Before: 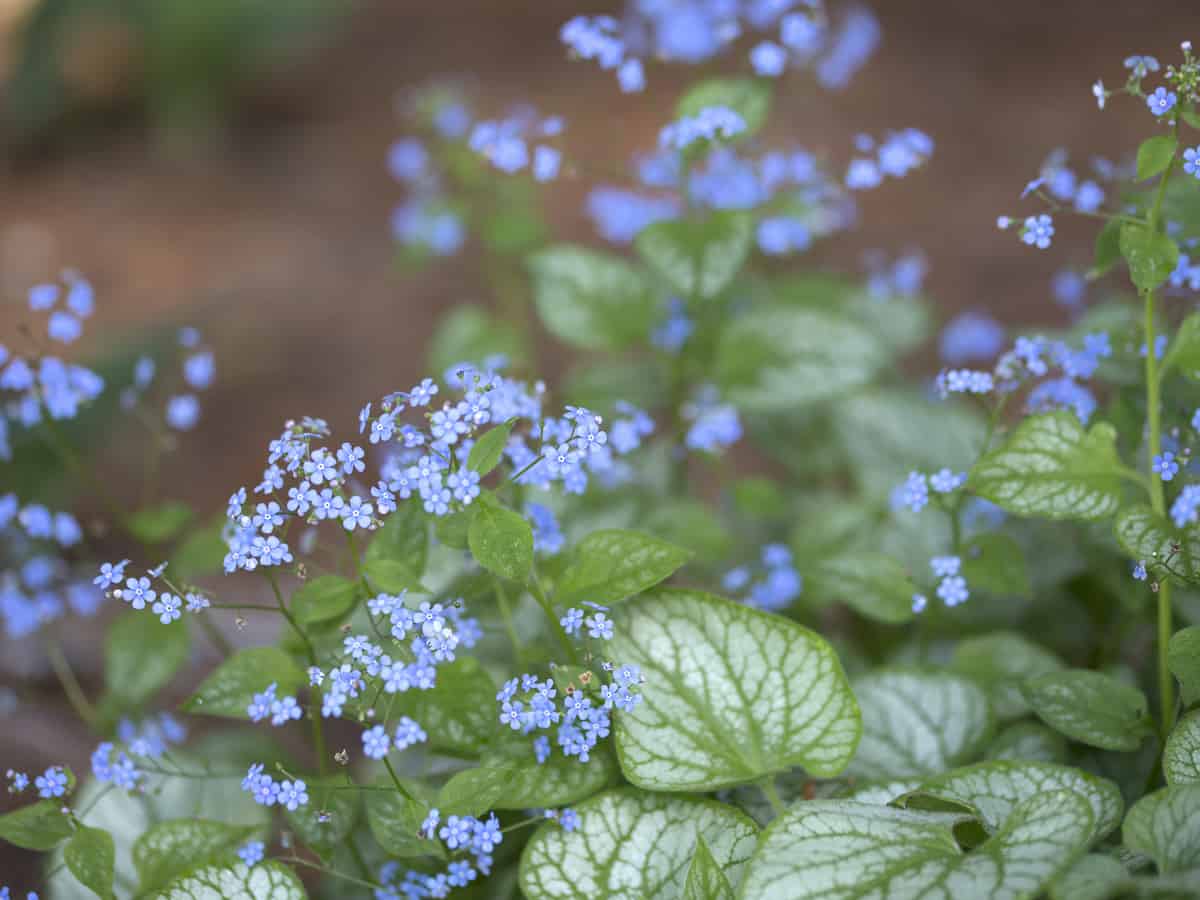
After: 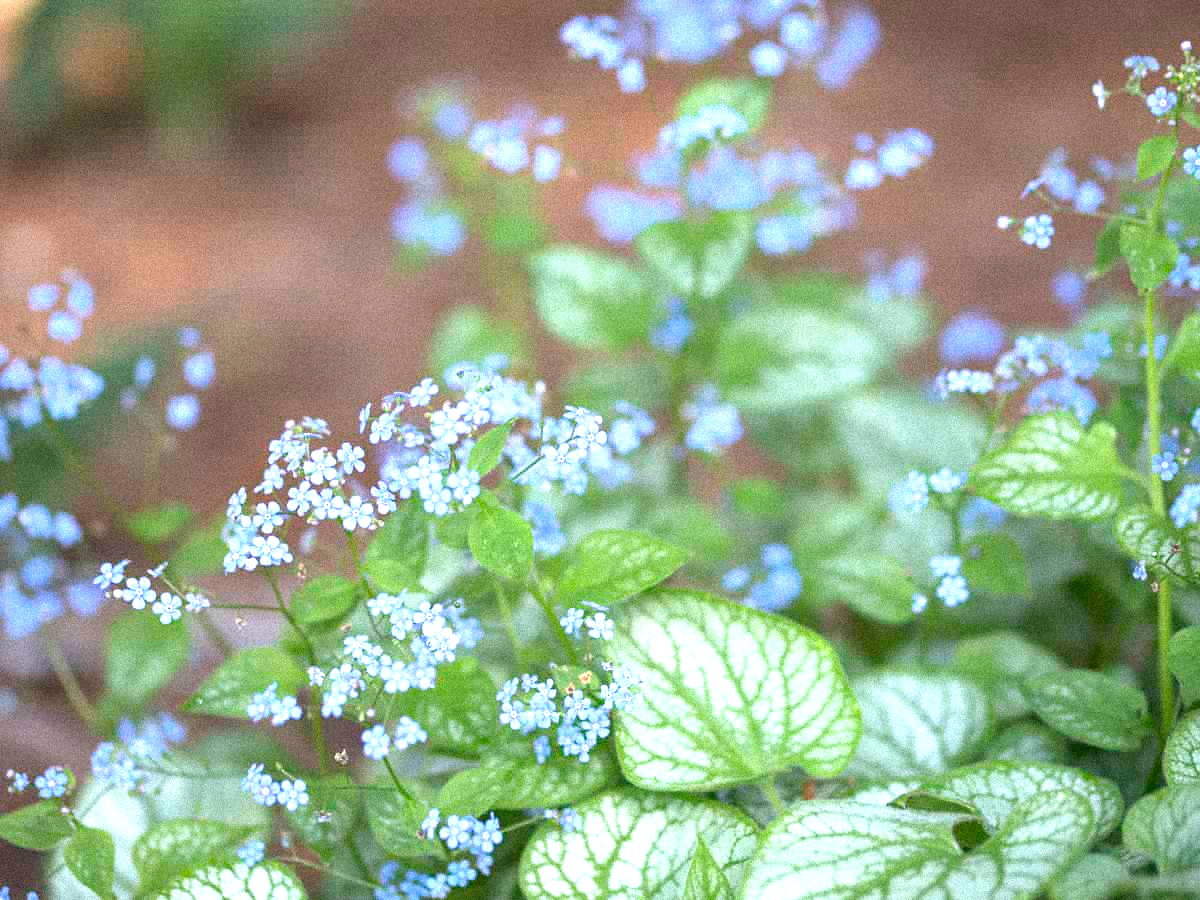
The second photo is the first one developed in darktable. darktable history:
grain: coarseness 9.38 ISO, strength 34.99%, mid-tones bias 0%
exposure: black level correction 0, exposure 1.1 EV, compensate exposure bias true, compensate highlight preservation false
